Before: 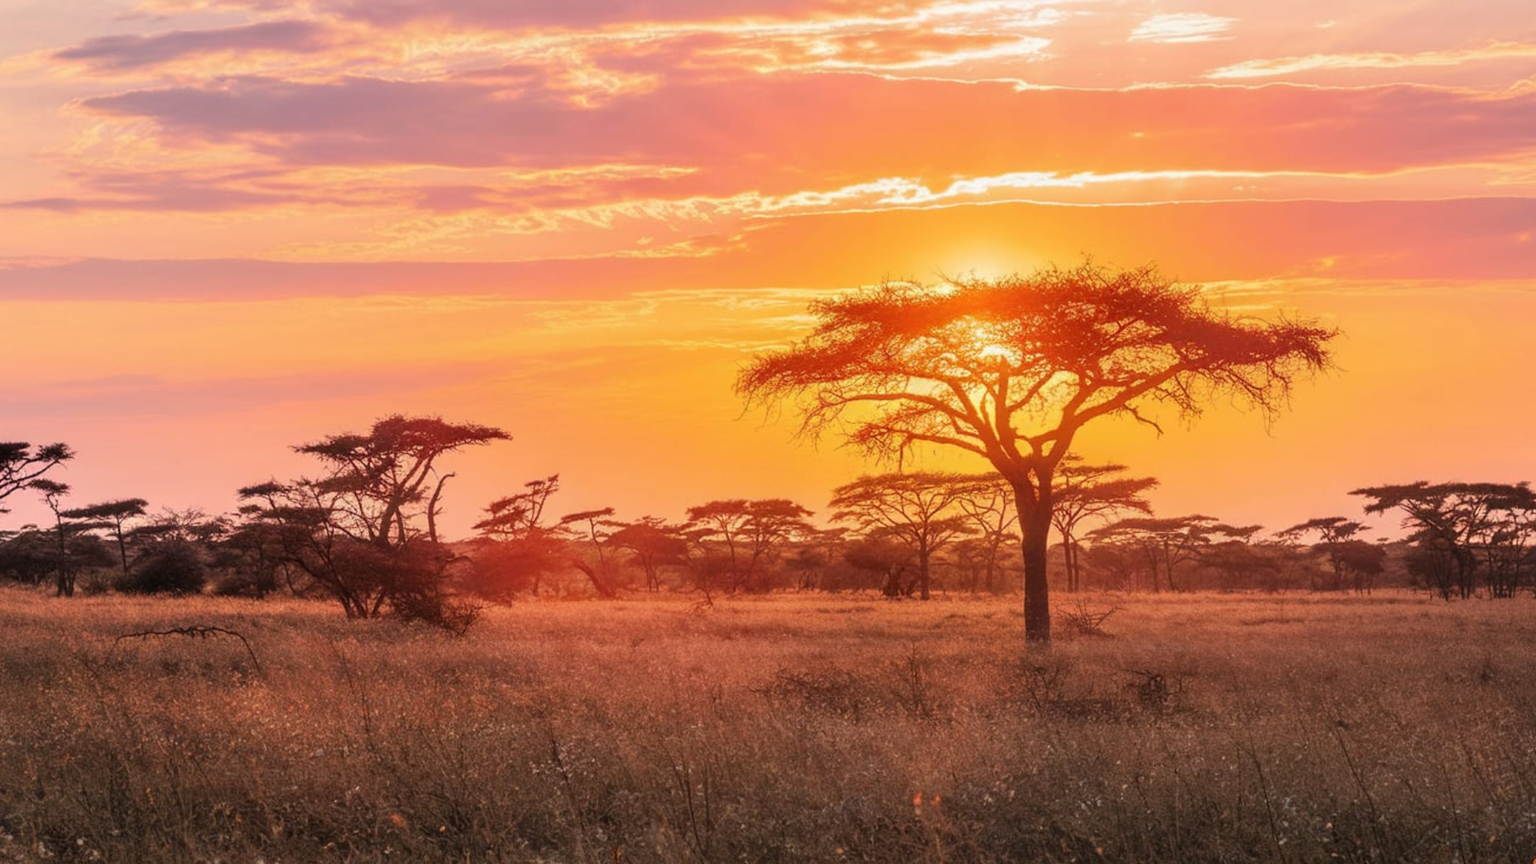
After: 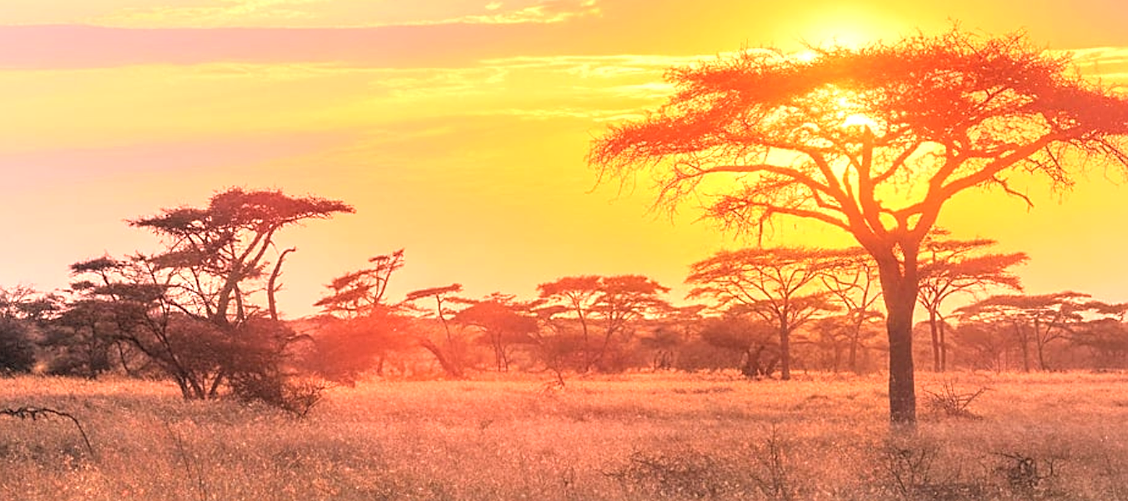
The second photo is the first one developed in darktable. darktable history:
crop: left 11.15%, top 27.244%, right 18.297%, bottom 16.992%
exposure: black level correction 0, exposure 0.701 EV, compensate highlight preservation false
contrast brightness saturation: brightness 0.147
sharpen: on, module defaults
levels: levels [0.016, 0.492, 0.969]
